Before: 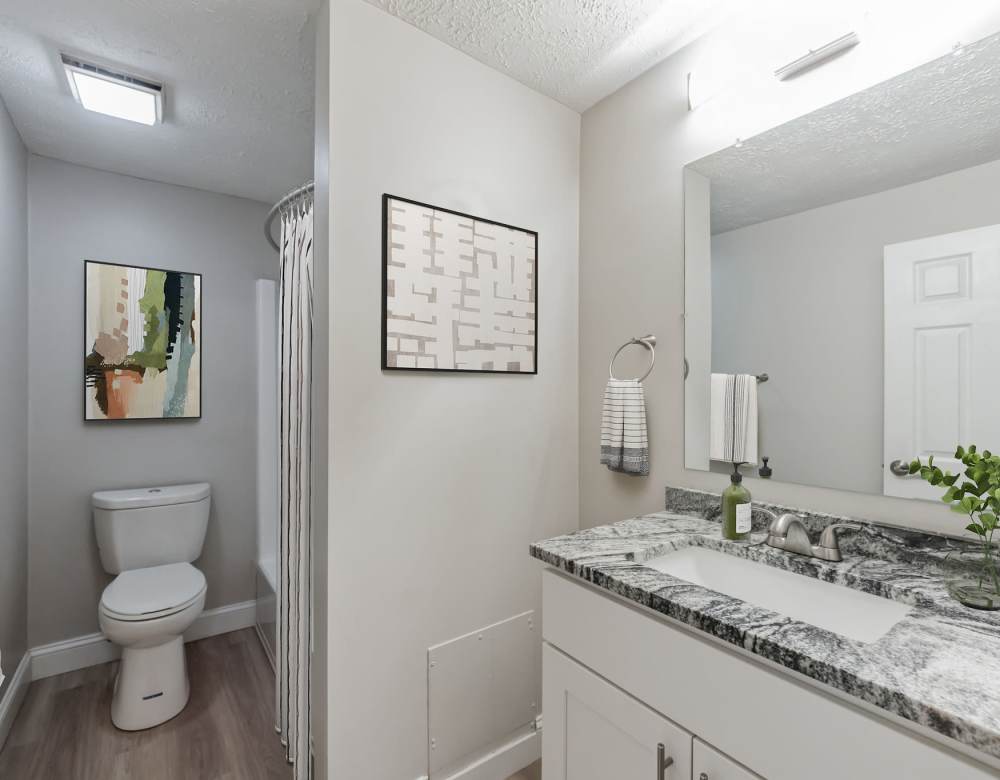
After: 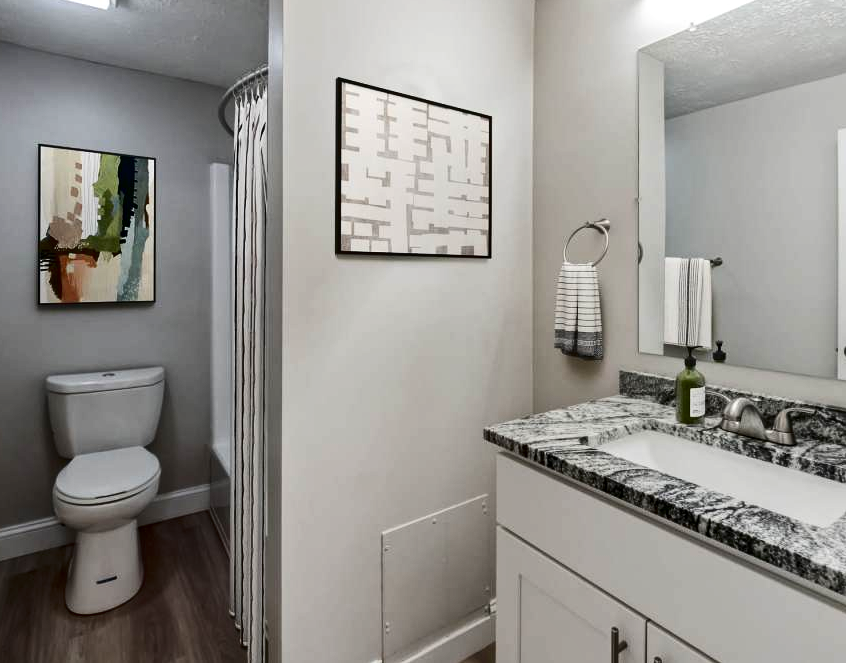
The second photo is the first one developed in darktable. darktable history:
crop and rotate: left 4.674%, top 14.946%, right 10.666%
local contrast: highlights 103%, shadows 98%, detail 120%, midtone range 0.2
contrast brightness saturation: contrast 0.236, brightness -0.228, saturation 0.139
